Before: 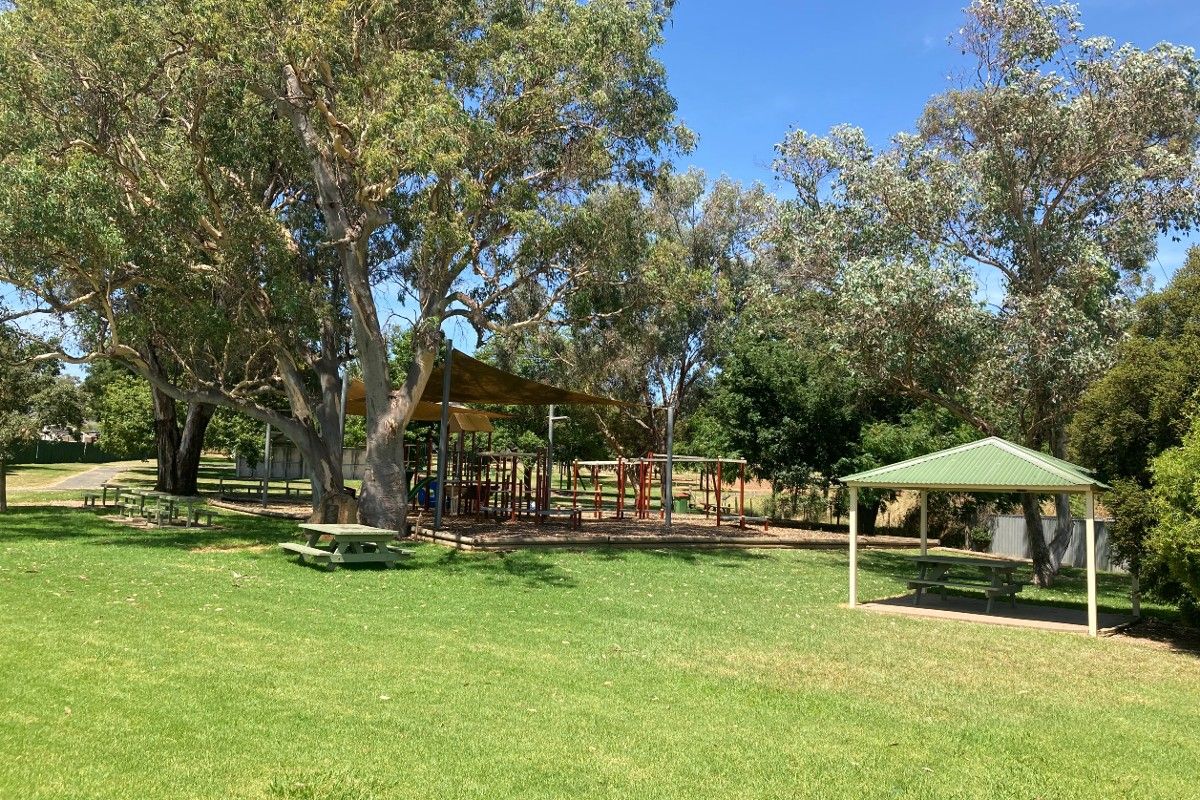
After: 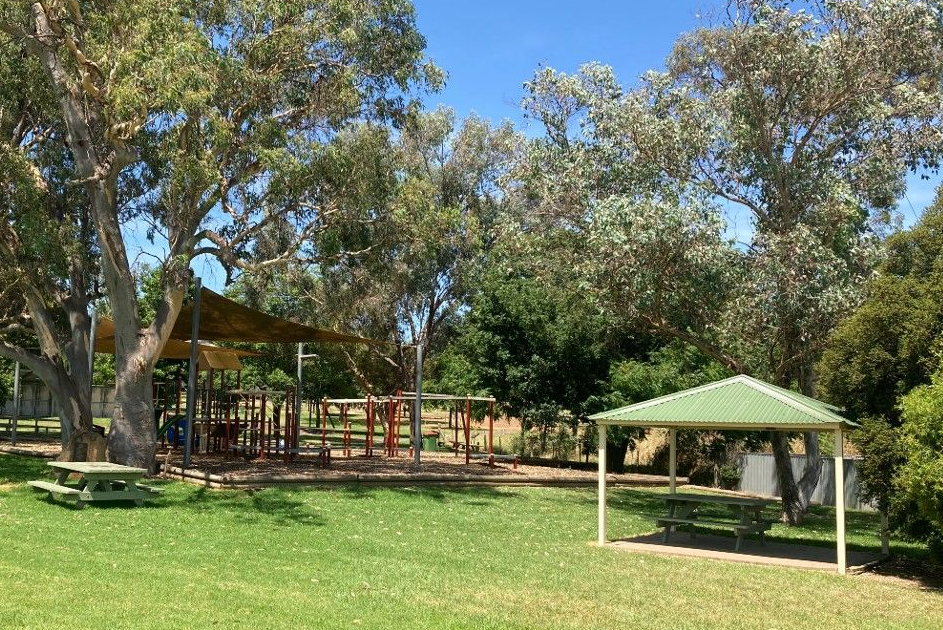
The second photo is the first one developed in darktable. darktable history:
crop and rotate: left 20.98%, top 7.803%, right 0.414%, bottom 13.365%
